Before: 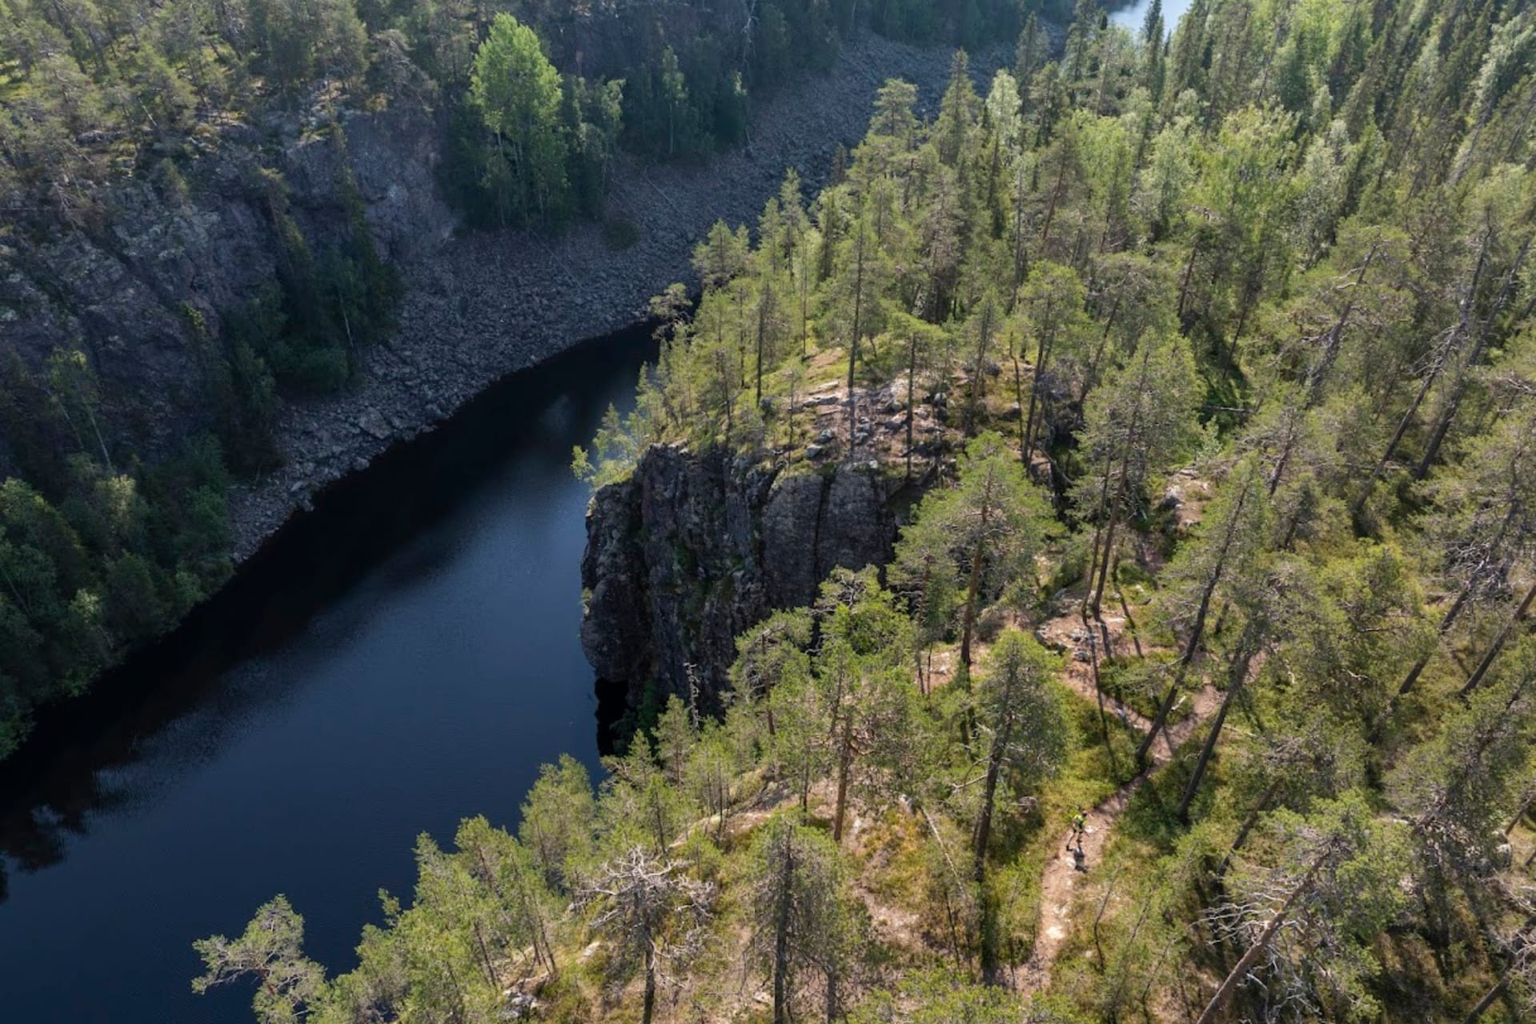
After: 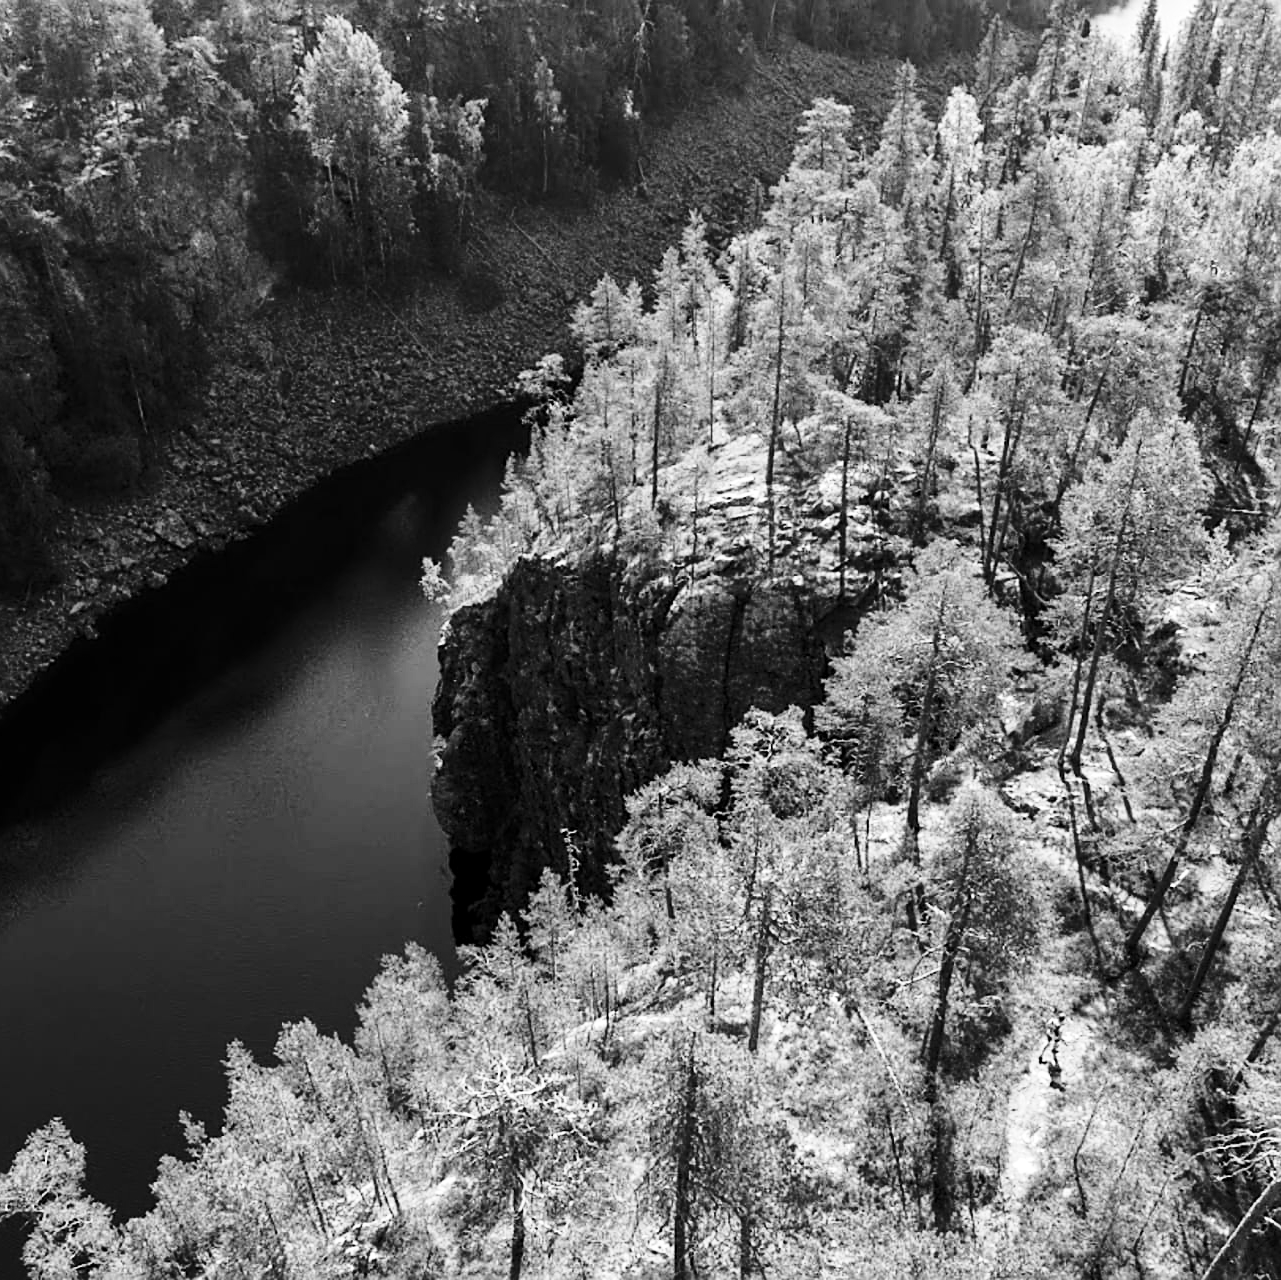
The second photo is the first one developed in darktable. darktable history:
exposure: black level correction 0.001, compensate highlight preservation false
color zones: curves: ch0 [(0, 0.5) (0.125, 0.4) (0.25, 0.5) (0.375, 0.4) (0.5, 0.4) (0.625, 0.35) (0.75, 0.35) (0.875, 0.5)]; ch1 [(0, 0.35) (0.125, 0.45) (0.25, 0.35) (0.375, 0.35) (0.5, 0.35) (0.625, 0.35) (0.75, 0.45) (0.875, 0.35)]; ch2 [(0, 0.6) (0.125, 0.5) (0.25, 0.5) (0.375, 0.6) (0.5, 0.6) (0.625, 0.5) (0.75, 0.5) (0.875, 0.5)]
tone equalizer: -8 EV -0.38 EV, -7 EV -0.371 EV, -6 EV -0.367 EV, -5 EV -0.257 EV, -3 EV 0.206 EV, -2 EV 0.355 EV, -1 EV 0.382 EV, +0 EV 0.414 EV, edges refinement/feathering 500, mask exposure compensation -1.57 EV, preserve details no
base curve: curves: ch0 [(0, 0) (0.028, 0.03) (0.121, 0.232) (0.46, 0.748) (0.859, 0.968) (1, 1)], preserve colors none
sharpen: on, module defaults
color calibration: output gray [0.714, 0.278, 0, 0], illuminant as shot in camera, x 0.461, y 0.419, temperature 2692.52 K
crop and rotate: left 15.343%, right 17.91%
